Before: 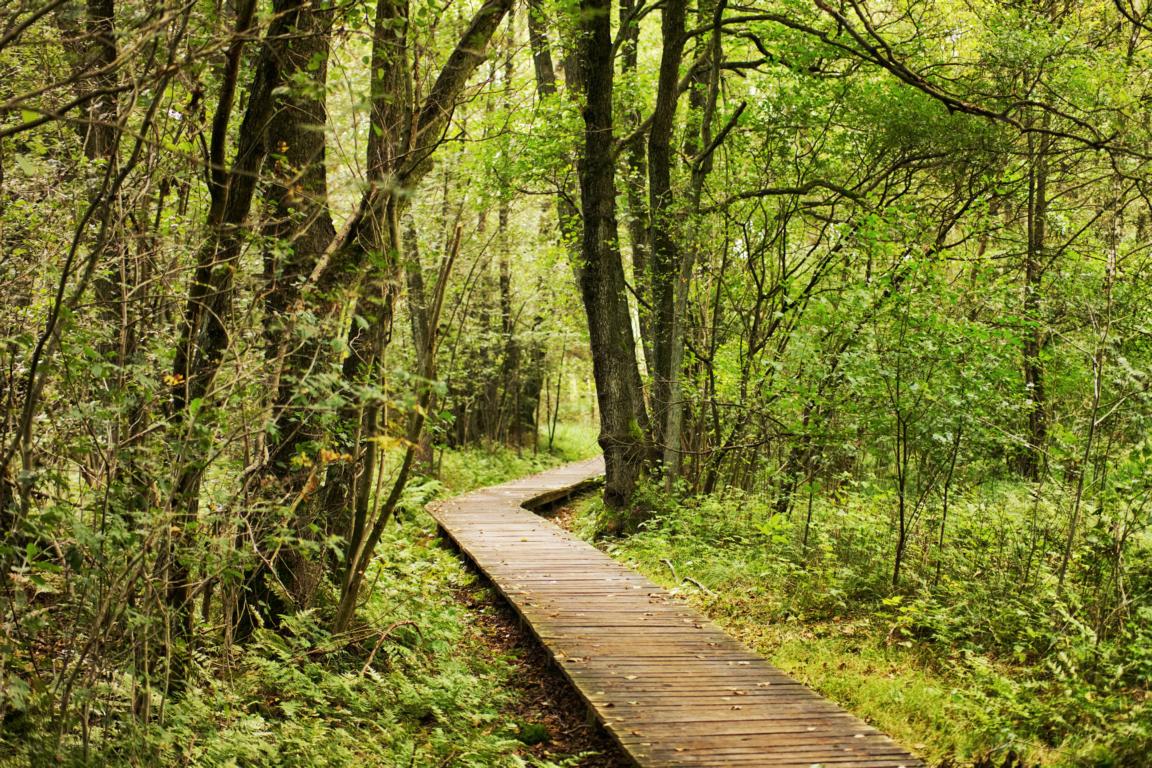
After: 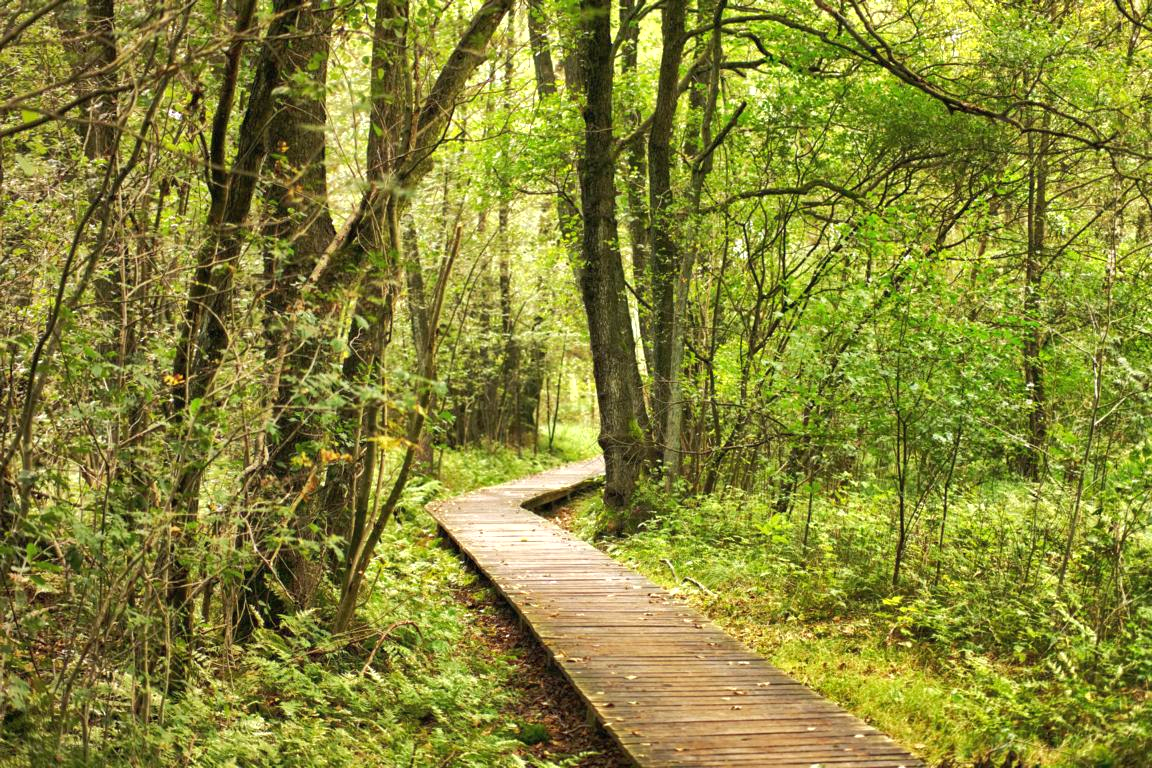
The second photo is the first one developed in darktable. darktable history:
shadows and highlights: shadows color adjustment 99.14%, highlights color adjustment 0.394%
exposure: black level correction 0, exposure 0.499 EV, compensate exposure bias true, compensate highlight preservation false
